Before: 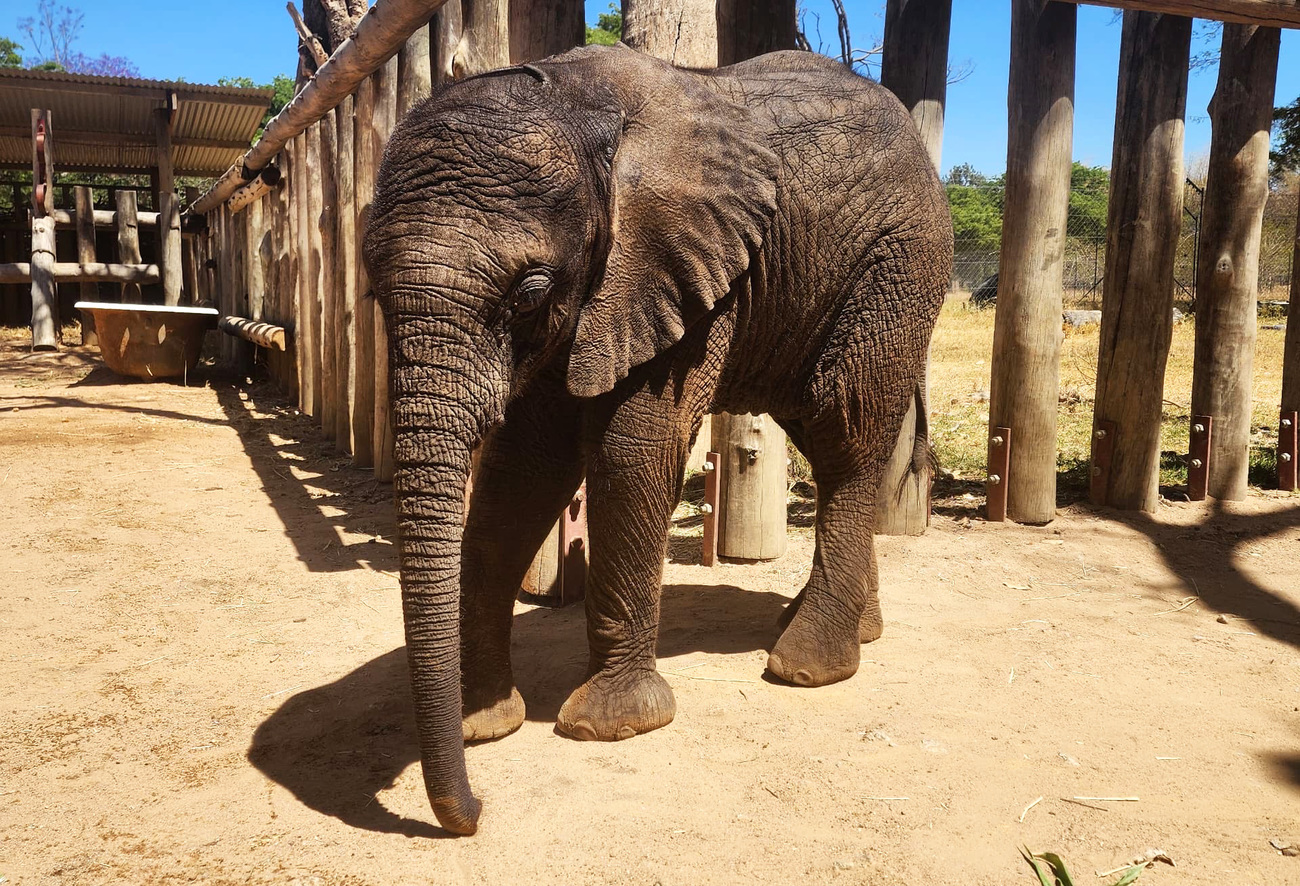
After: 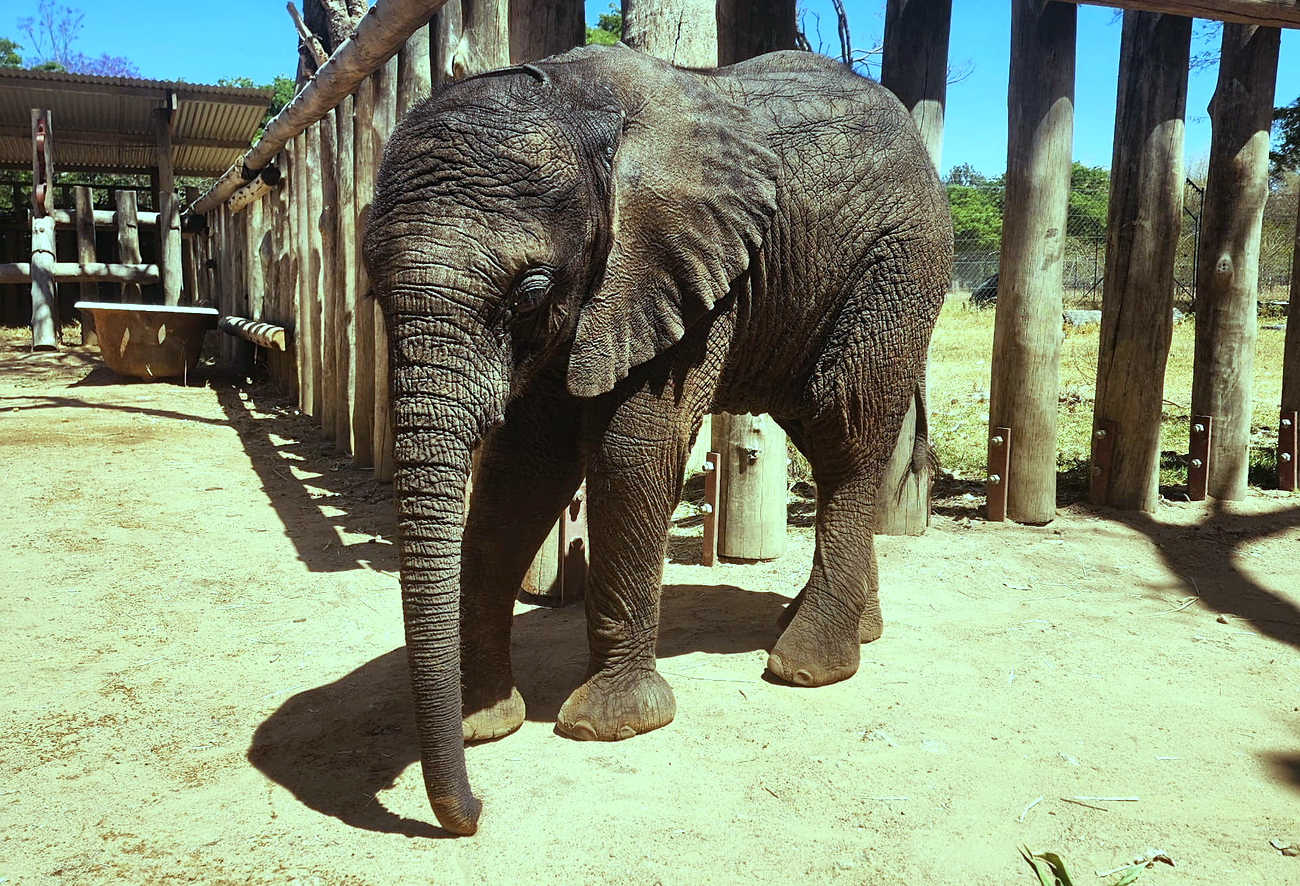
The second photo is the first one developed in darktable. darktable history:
sharpen: amount 0.2
color balance: mode lift, gamma, gain (sRGB), lift [0.997, 0.979, 1.021, 1.011], gamma [1, 1.084, 0.916, 0.998], gain [1, 0.87, 1.13, 1.101], contrast 4.55%, contrast fulcrum 38.24%, output saturation 104.09%
white balance: red 0.98, blue 1.034
